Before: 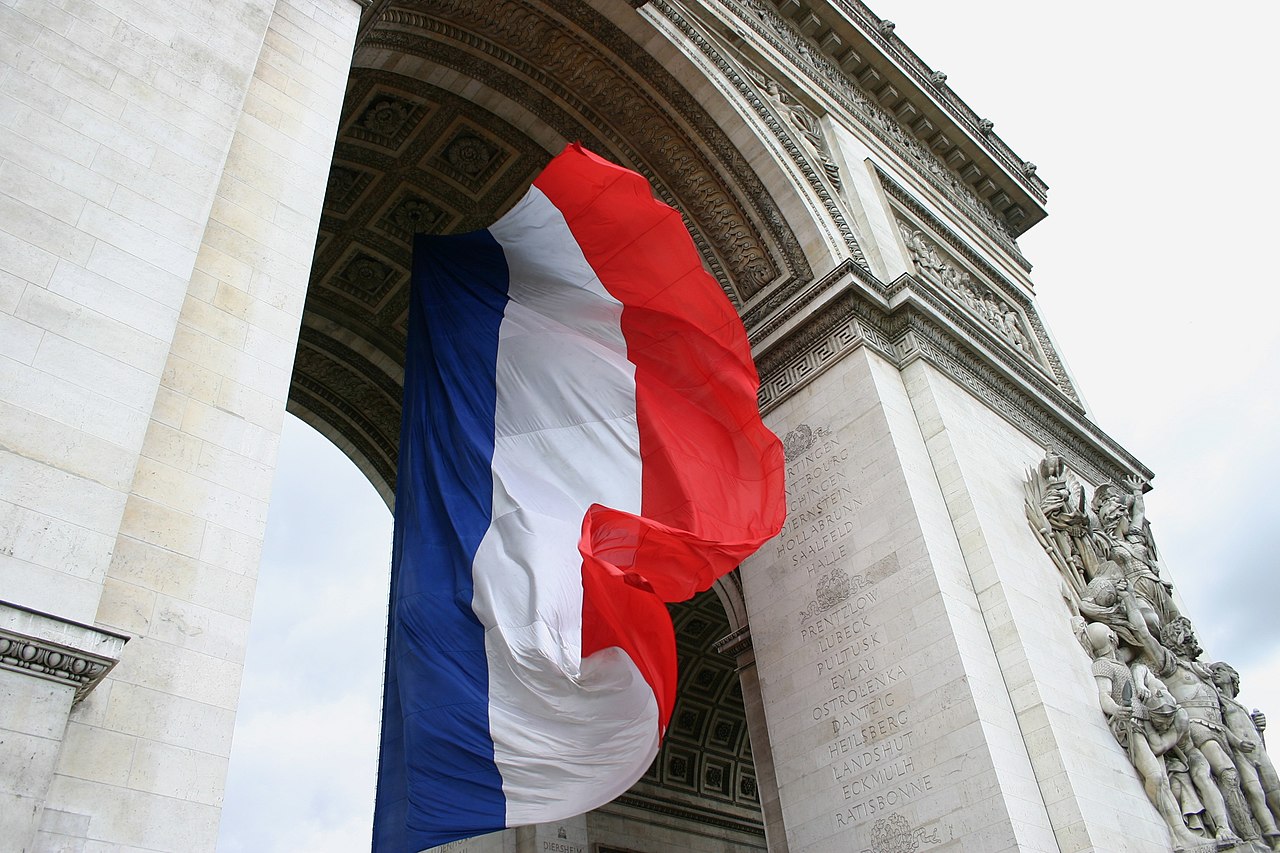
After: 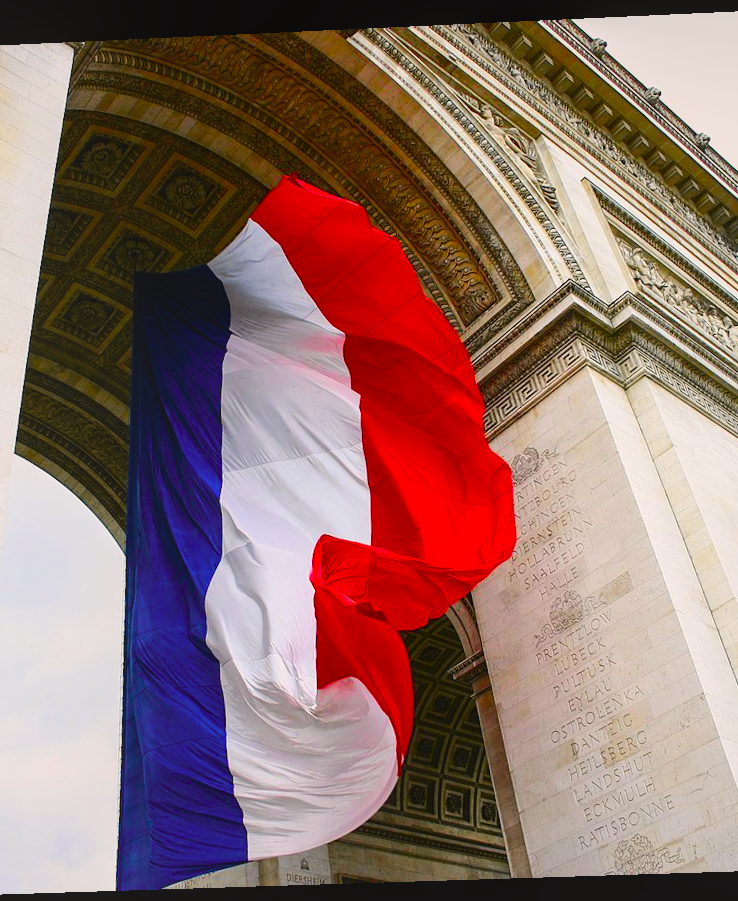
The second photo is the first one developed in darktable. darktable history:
color correction: highlights a* 3.84, highlights b* 5.07
local contrast: detail 110%
crop: left 21.496%, right 22.254%
tone curve: curves: ch0 [(0, 0.013) (0.036, 0.045) (0.274, 0.286) (0.566, 0.623) (0.794, 0.827) (1, 0.953)]; ch1 [(0, 0) (0.389, 0.403) (0.462, 0.48) (0.499, 0.5) (0.524, 0.527) (0.57, 0.599) (0.626, 0.65) (0.761, 0.781) (1, 1)]; ch2 [(0, 0) (0.464, 0.478) (0.5, 0.501) (0.533, 0.542) (0.599, 0.613) (0.704, 0.731) (1, 1)], color space Lab, independent channels, preserve colors none
color balance rgb: linear chroma grading › shadows 10%, linear chroma grading › highlights 10%, linear chroma grading › global chroma 15%, linear chroma grading › mid-tones 15%, perceptual saturation grading › global saturation 40%, perceptual saturation grading › highlights -25%, perceptual saturation grading › mid-tones 35%, perceptual saturation grading › shadows 35%, perceptual brilliance grading › global brilliance 11.29%, global vibrance 11.29%
exposure: exposure -0.177 EV, compensate highlight preservation false
rotate and perspective: rotation -2.22°, lens shift (horizontal) -0.022, automatic cropping off
